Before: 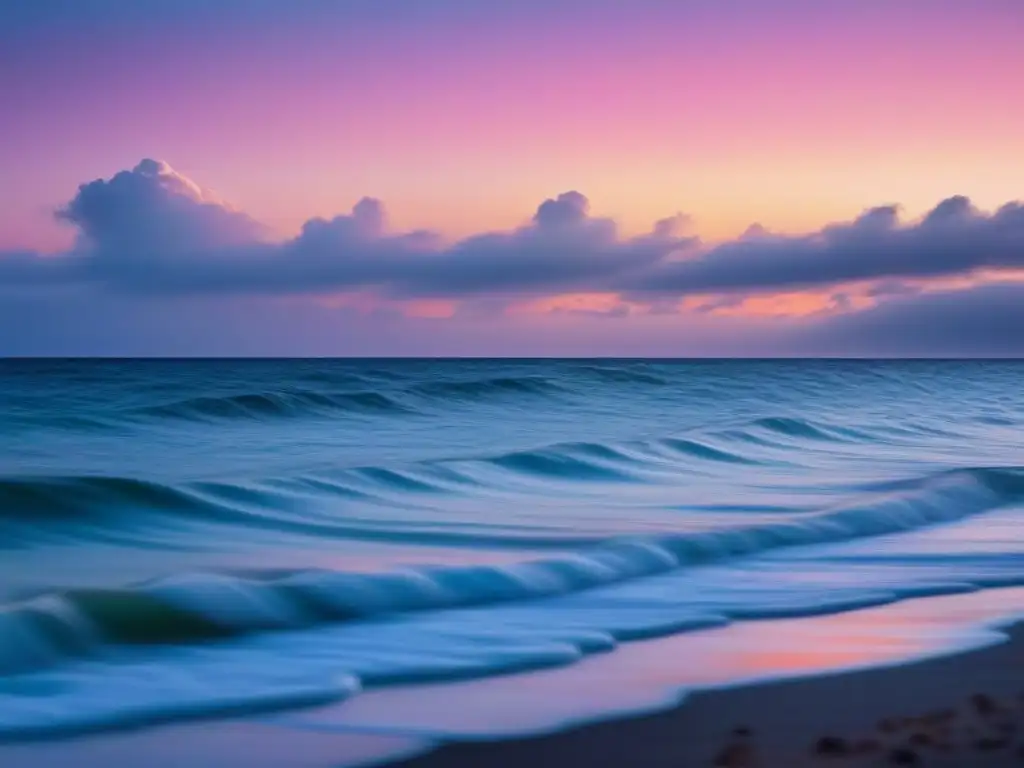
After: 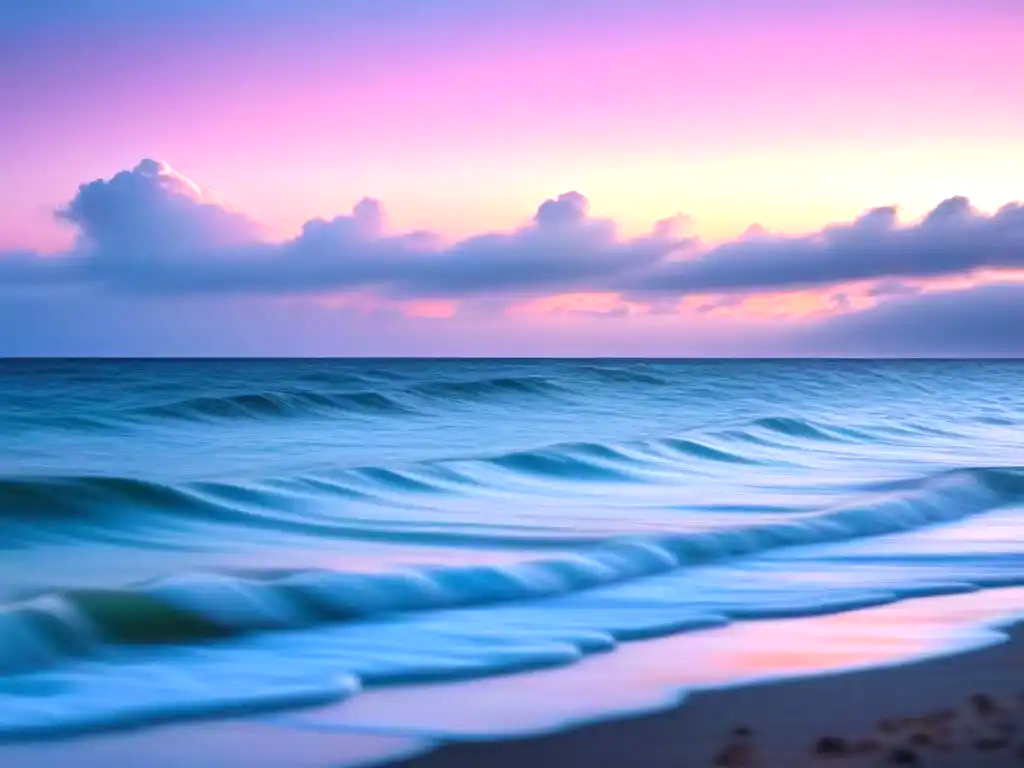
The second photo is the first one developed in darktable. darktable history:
exposure: black level correction 0, exposure 0.896 EV, compensate highlight preservation false
